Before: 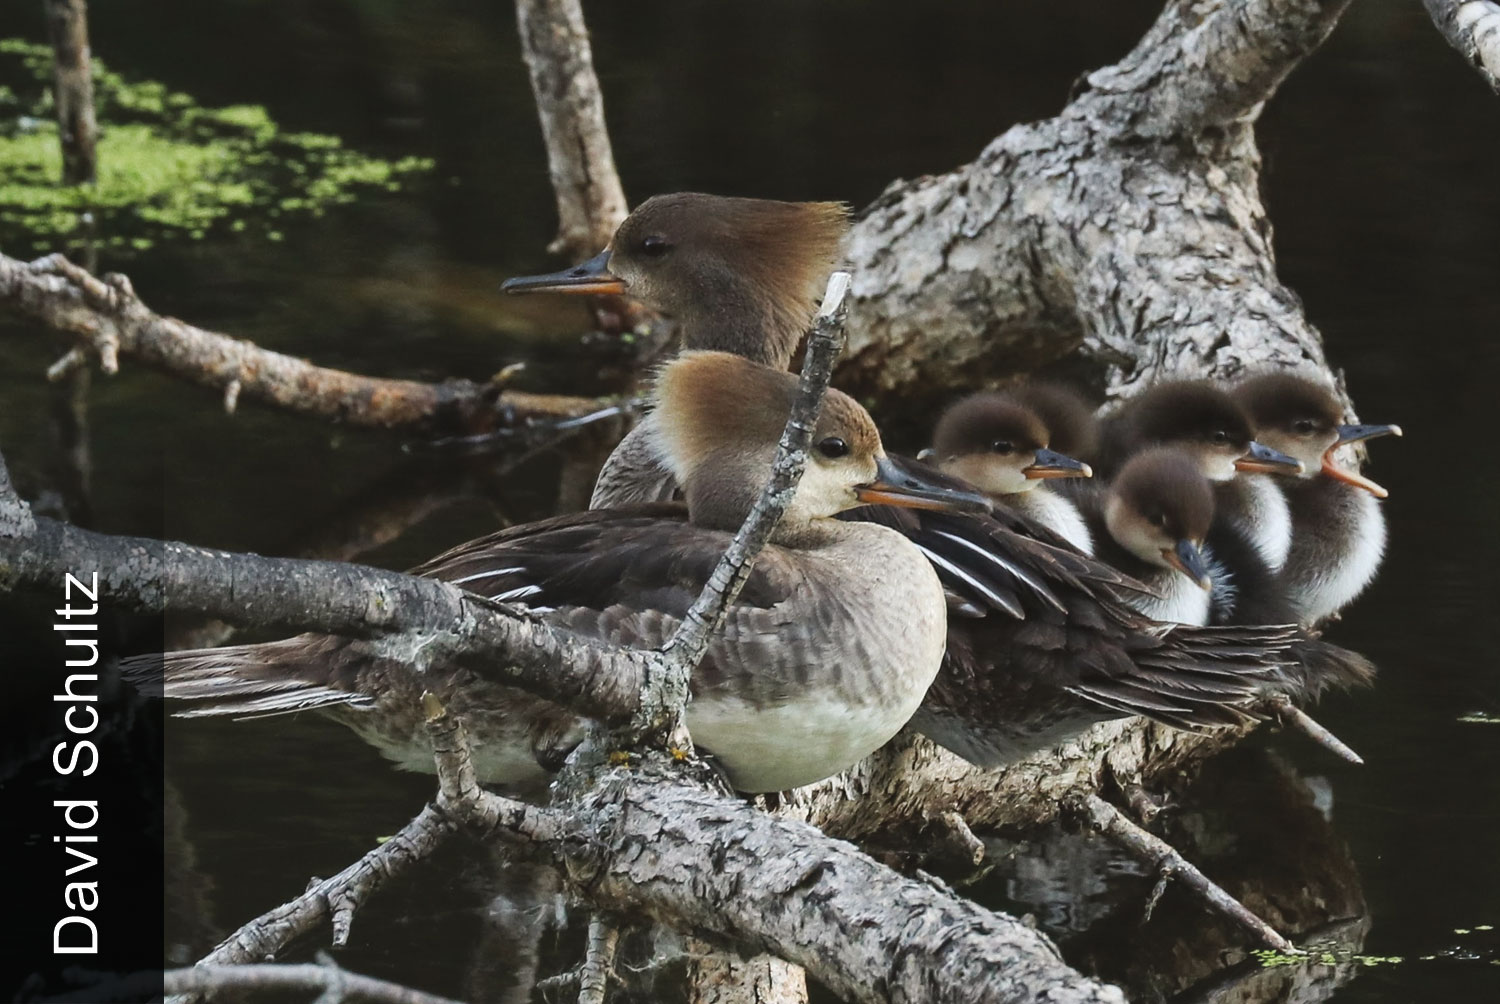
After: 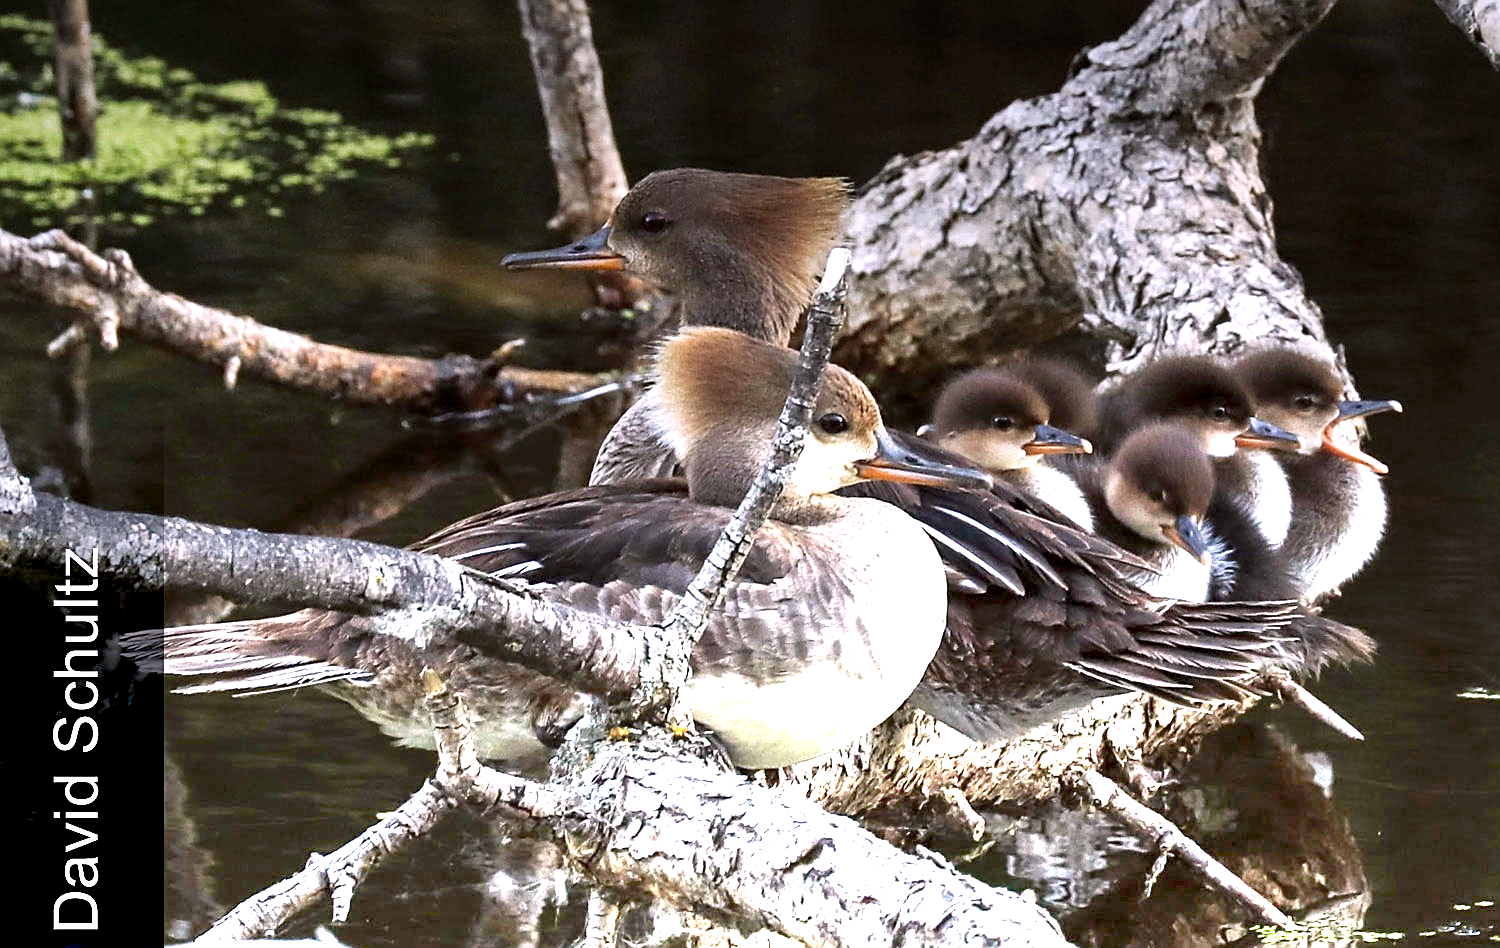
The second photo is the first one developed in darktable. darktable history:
graduated density: density -3.9 EV
sharpen: on, module defaults
exposure: black level correction 0.009, exposure 0.014 EV, compensate highlight preservation false
crop and rotate: top 2.479%, bottom 3.018%
white balance: red 1.05, blue 1.072
